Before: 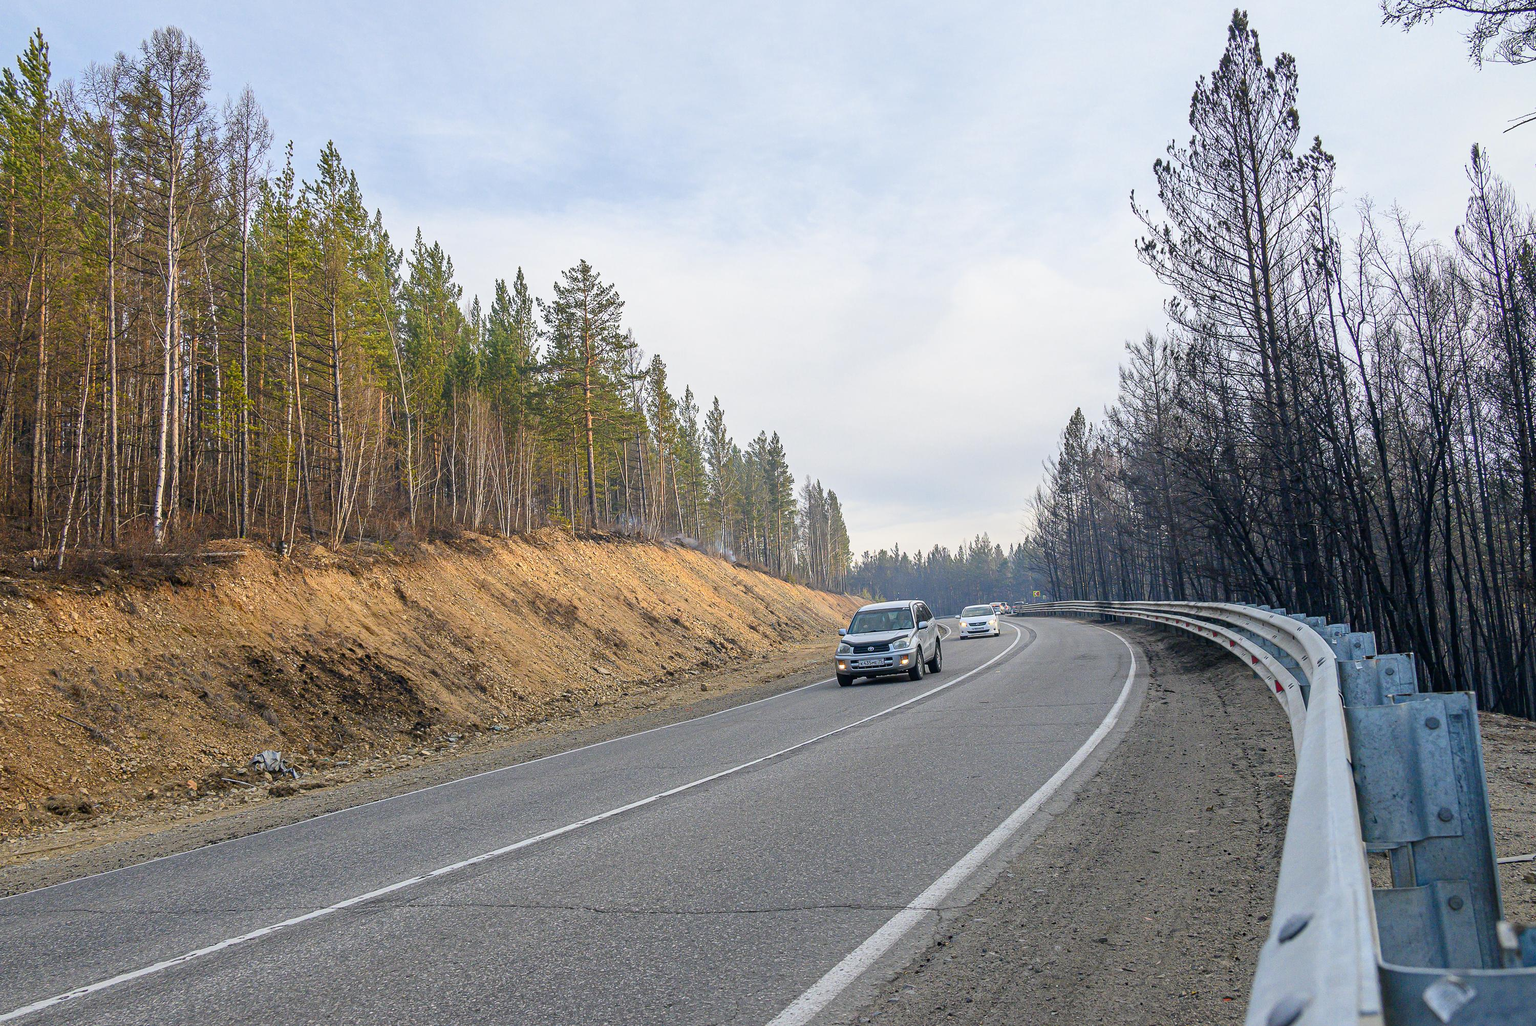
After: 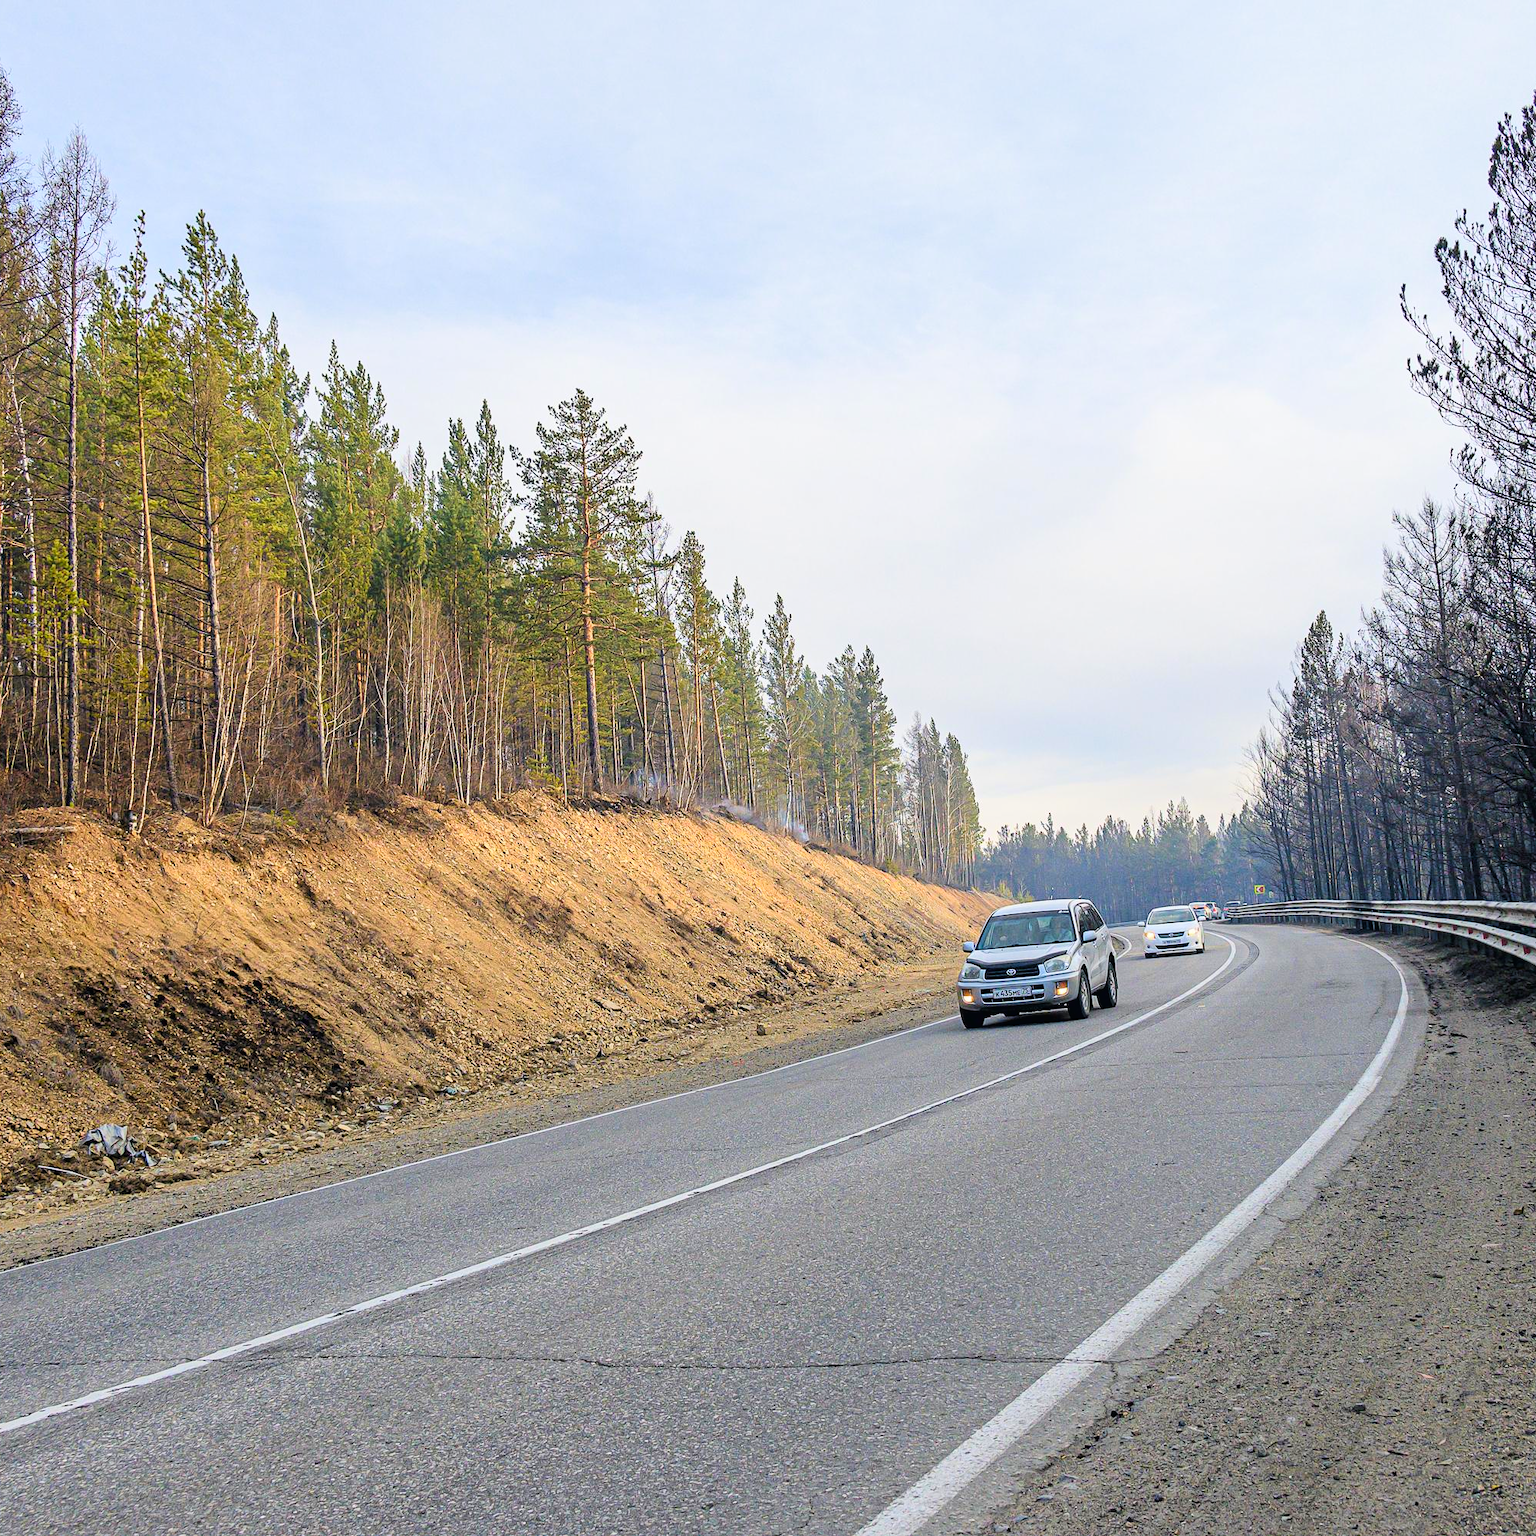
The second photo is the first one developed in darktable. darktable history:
velvia: on, module defaults
tone curve: curves: ch0 [(0, 0.013) (0.054, 0.018) (0.205, 0.197) (0.289, 0.309) (0.382, 0.437) (0.475, 0.552) (0.666, 0.743) (0.791, 0.85) (1, 0.998)]; ch1 [(0, 0) (0.394, 0.338) (0.449, 0.404) (0.499, 0.498) (0.526, 0.528) (0.543, 0.564) (0.589, 0.633) (0.66, 0.687) (0.783, 0.804) (1, 1)]; ch2 [(0, 0) (0.304, 0.31) (0.403, 0.399) (0.441, 0.421) (0.474, 0.466) (0.498, 0.496) (0.524, 0.538) (0.555, 0.584) (0.633, 0.665) (0.7, 0.711) (1, 1)], color space Lab, linked channels, preserve colors none
crop and rotate: left 12.802%, right 20.444%
